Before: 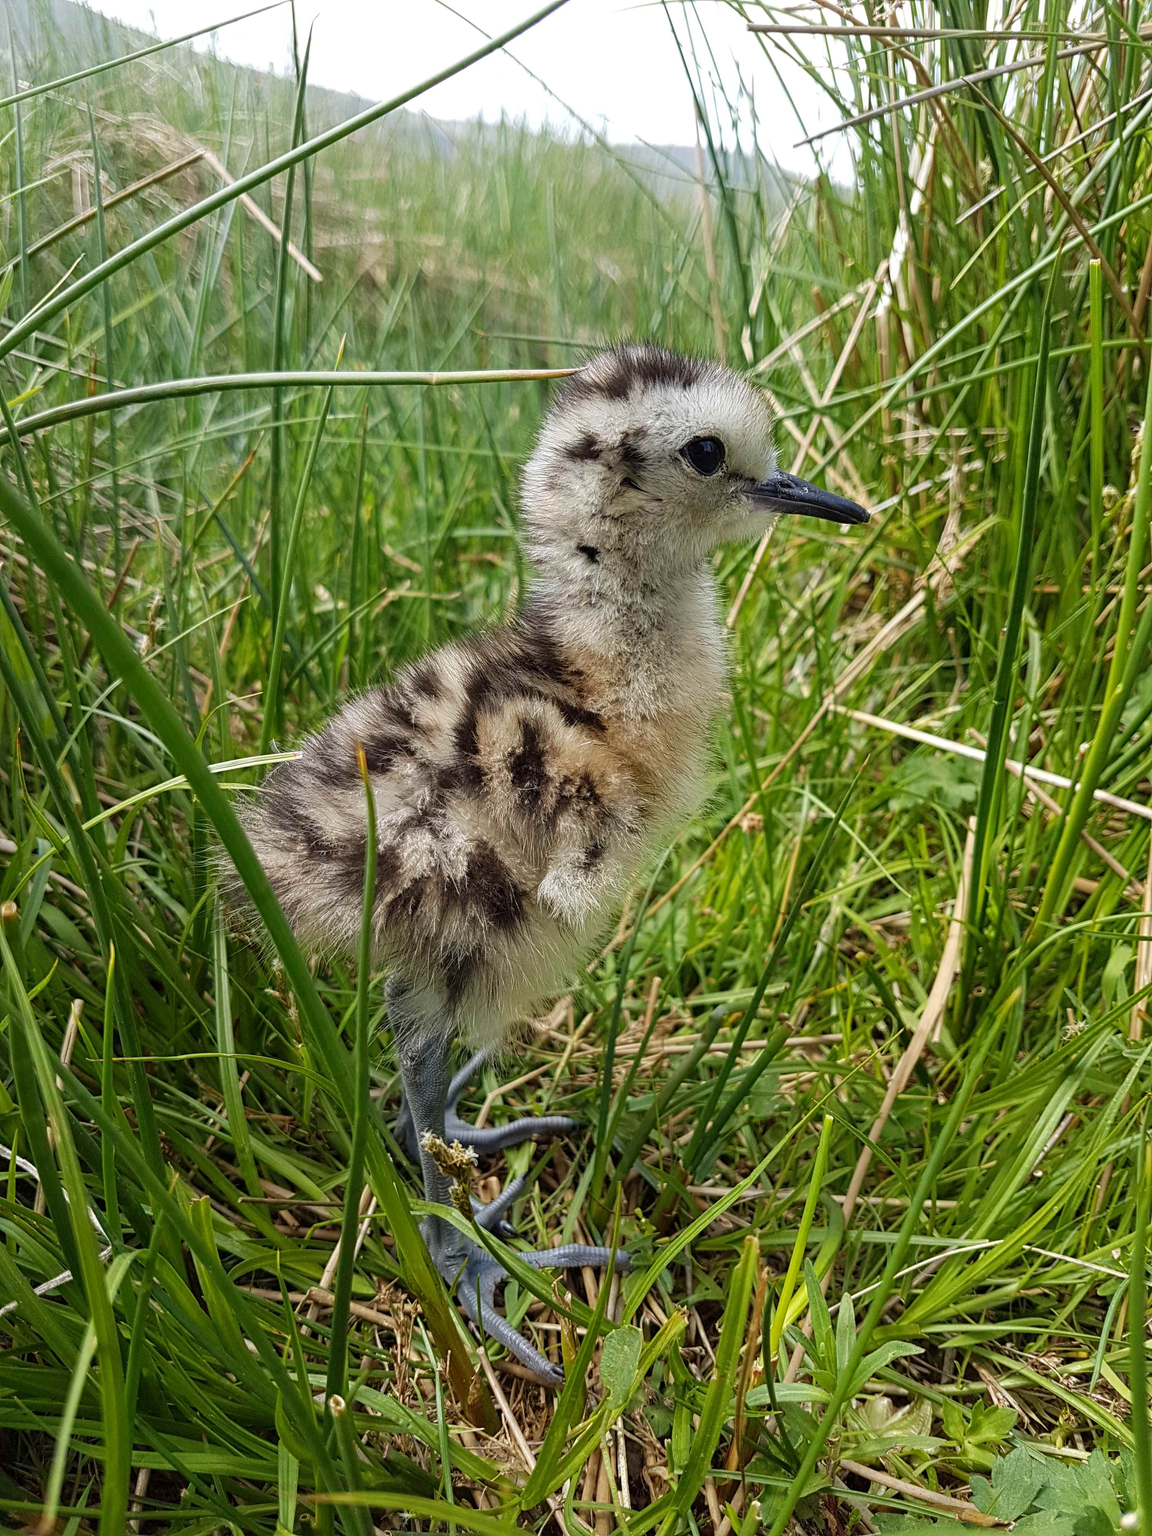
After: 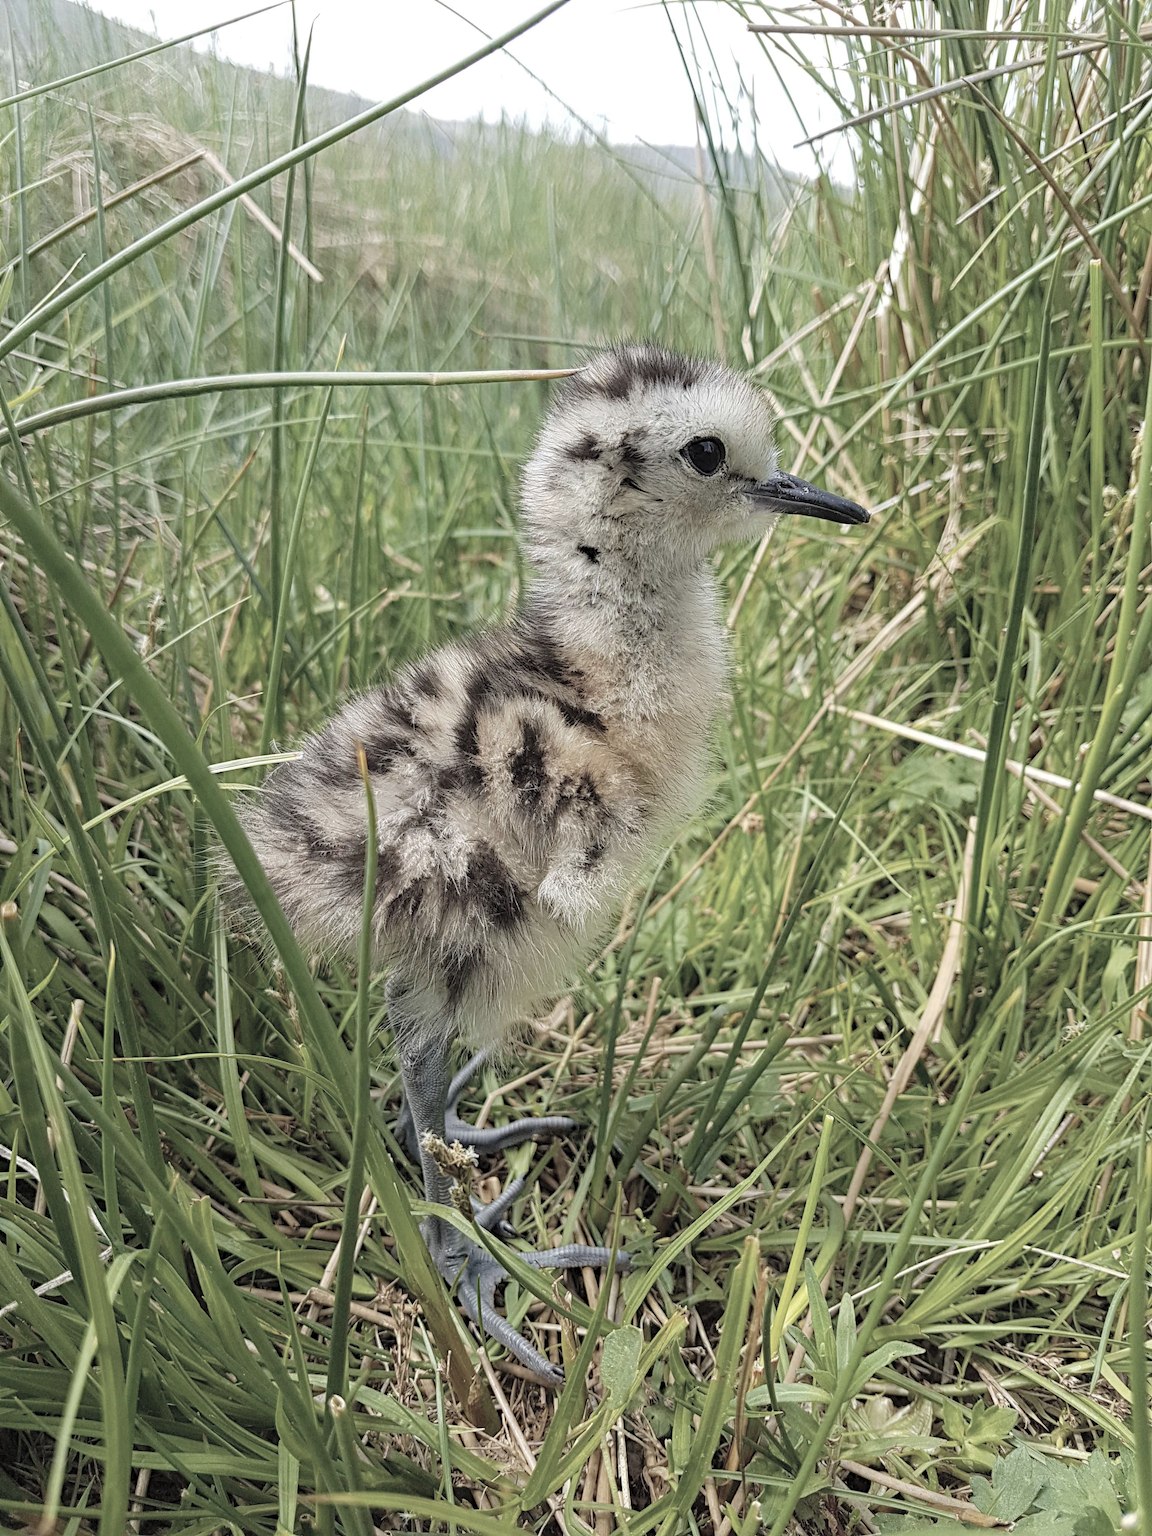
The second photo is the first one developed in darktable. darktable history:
contrast brightness saturation: brightness 0.18, saturation -0.5
haze removal: strength 0.29, distance 0.25, compatibility mode true, adaptive false
